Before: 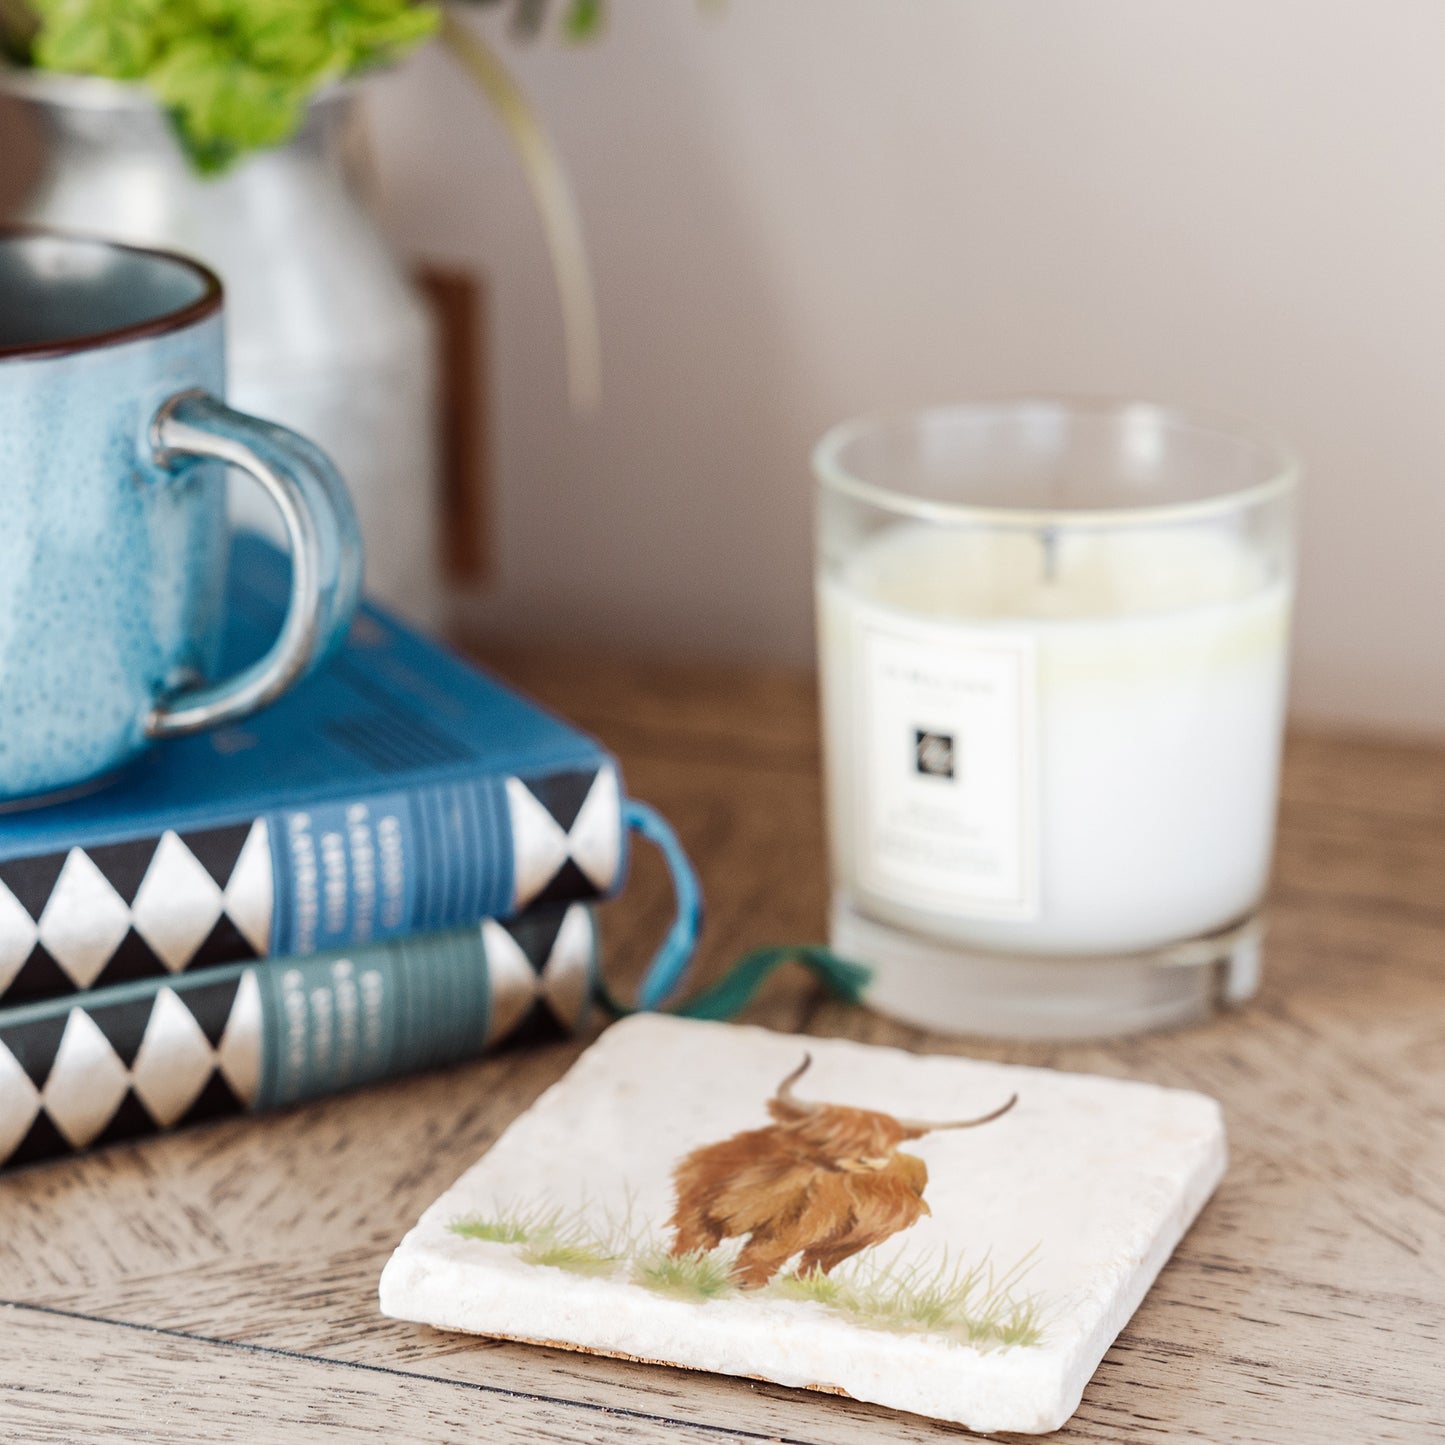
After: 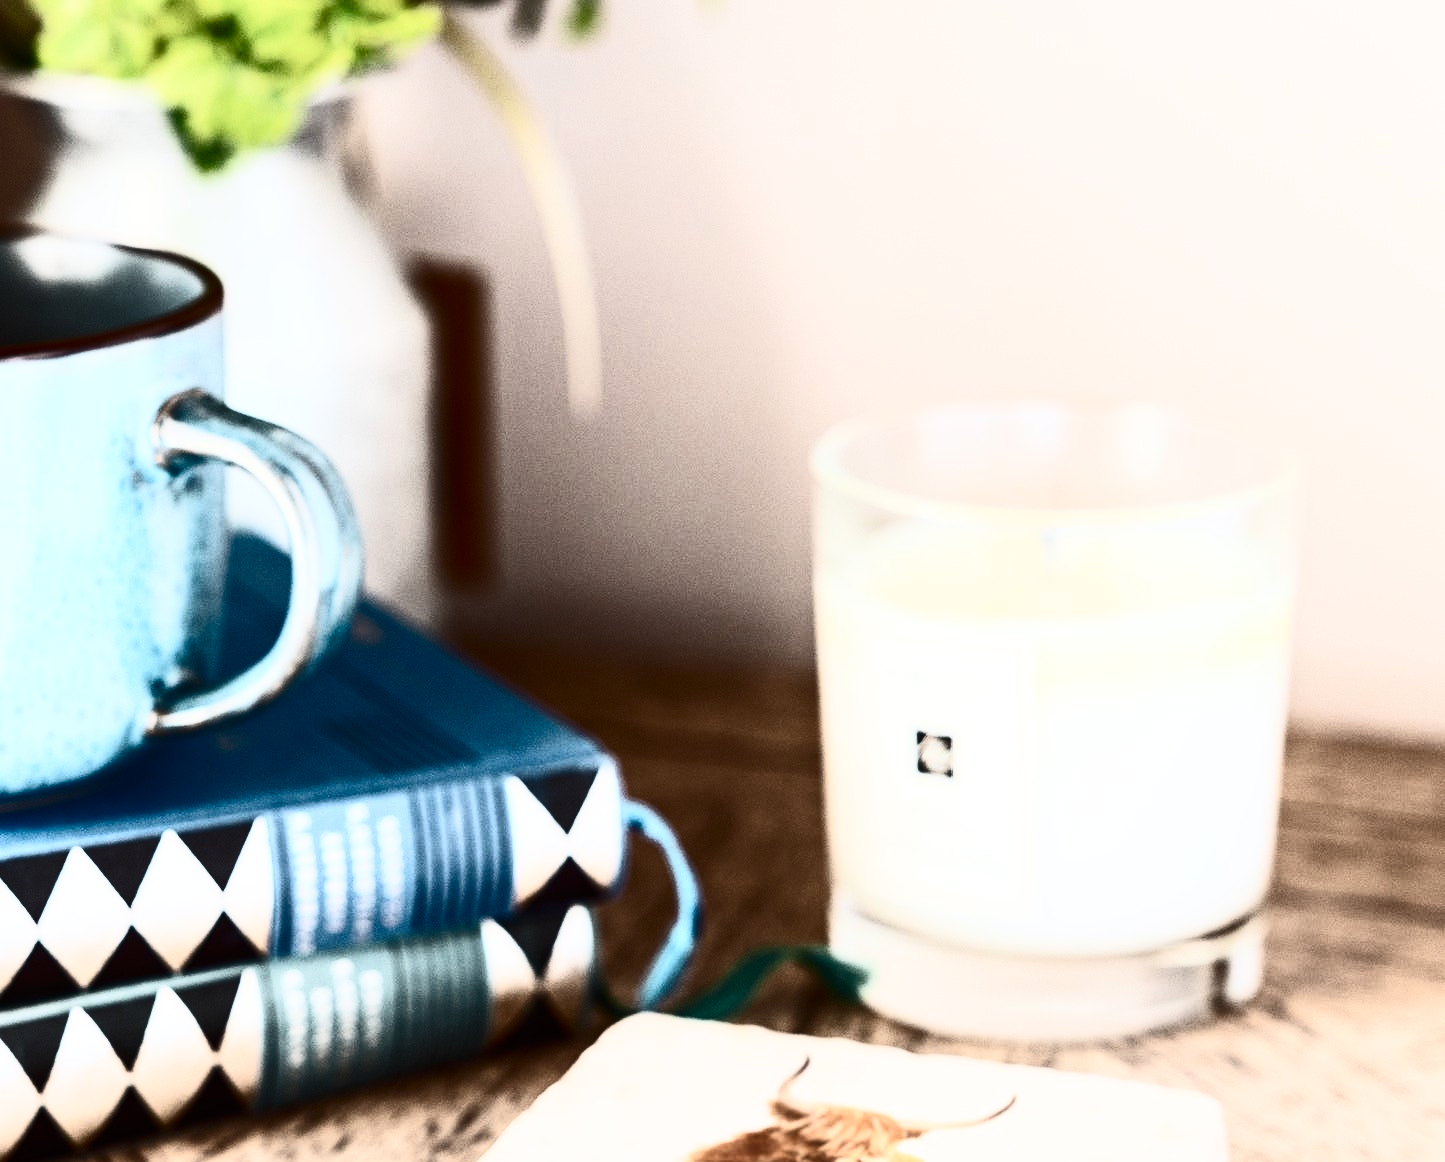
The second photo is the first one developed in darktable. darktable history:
crop: bottom 19.54%
contrast brightness saturation: contrast 0.938, brightness 0.203
